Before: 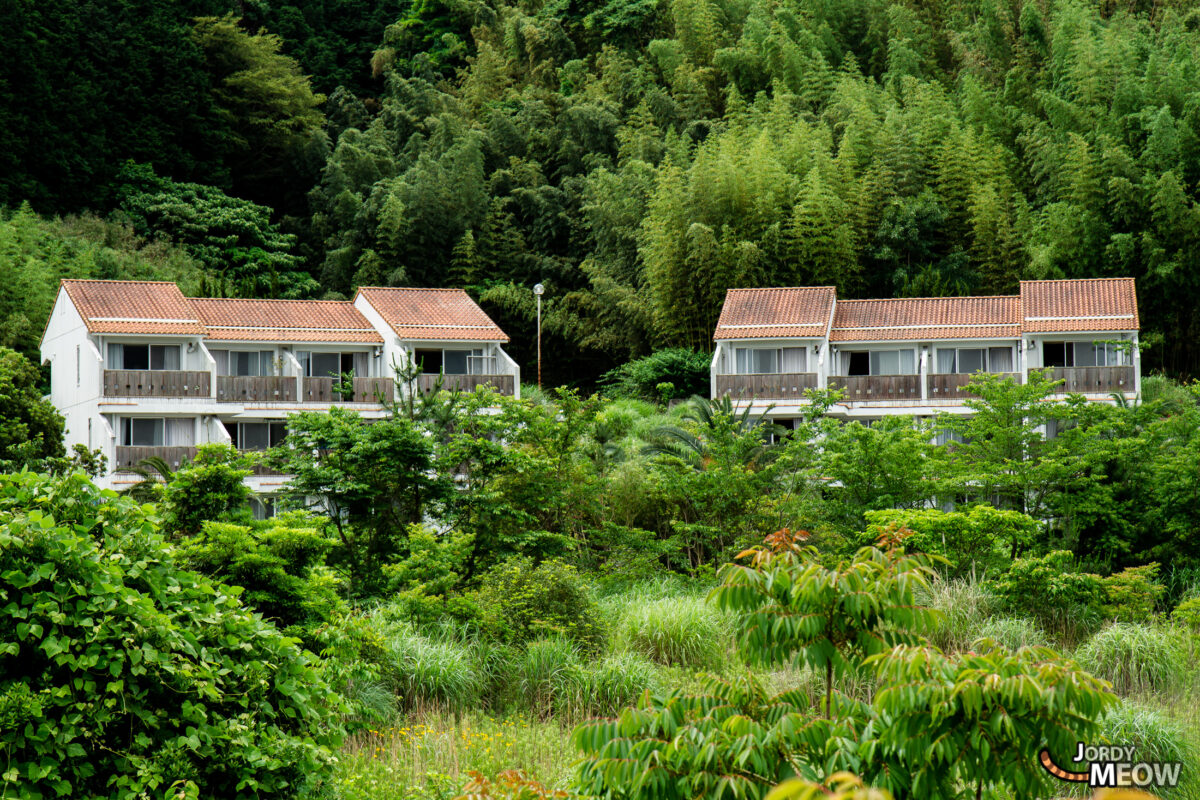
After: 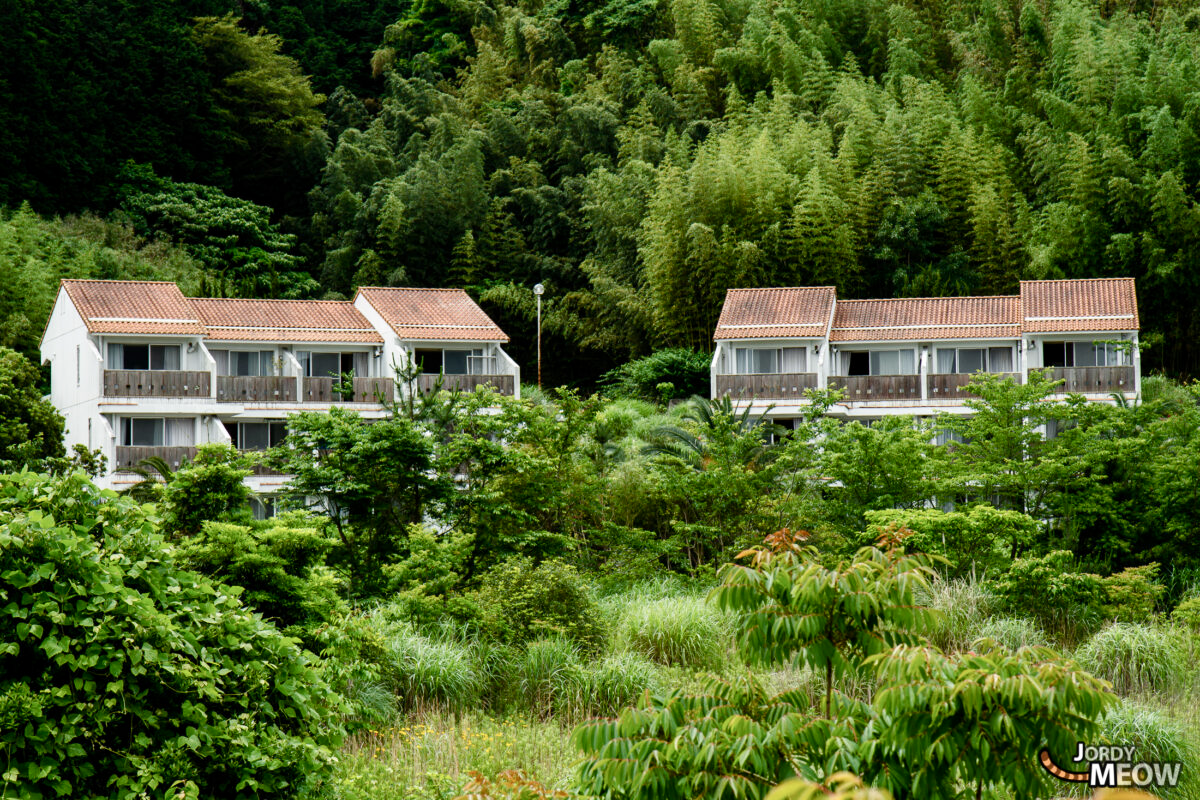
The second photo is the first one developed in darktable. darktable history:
color balance rgb: perceptual saturation grading › global saturation 20%, perceptual saturation grading › highlights -25%, perceptual saturation grading › shadows 25%
contrast brightness saturation: contrast 0.11, saturation -0.17
